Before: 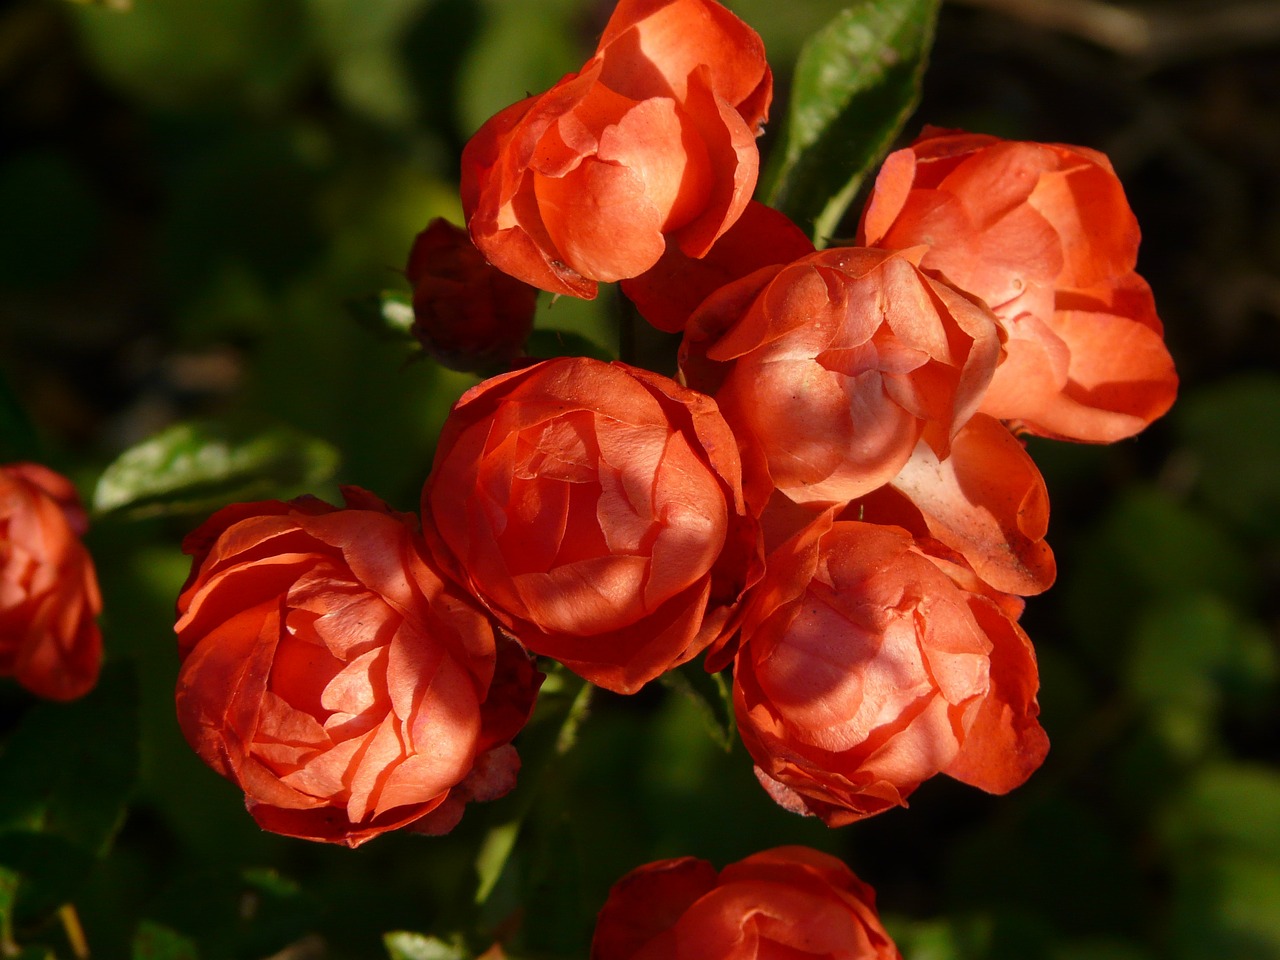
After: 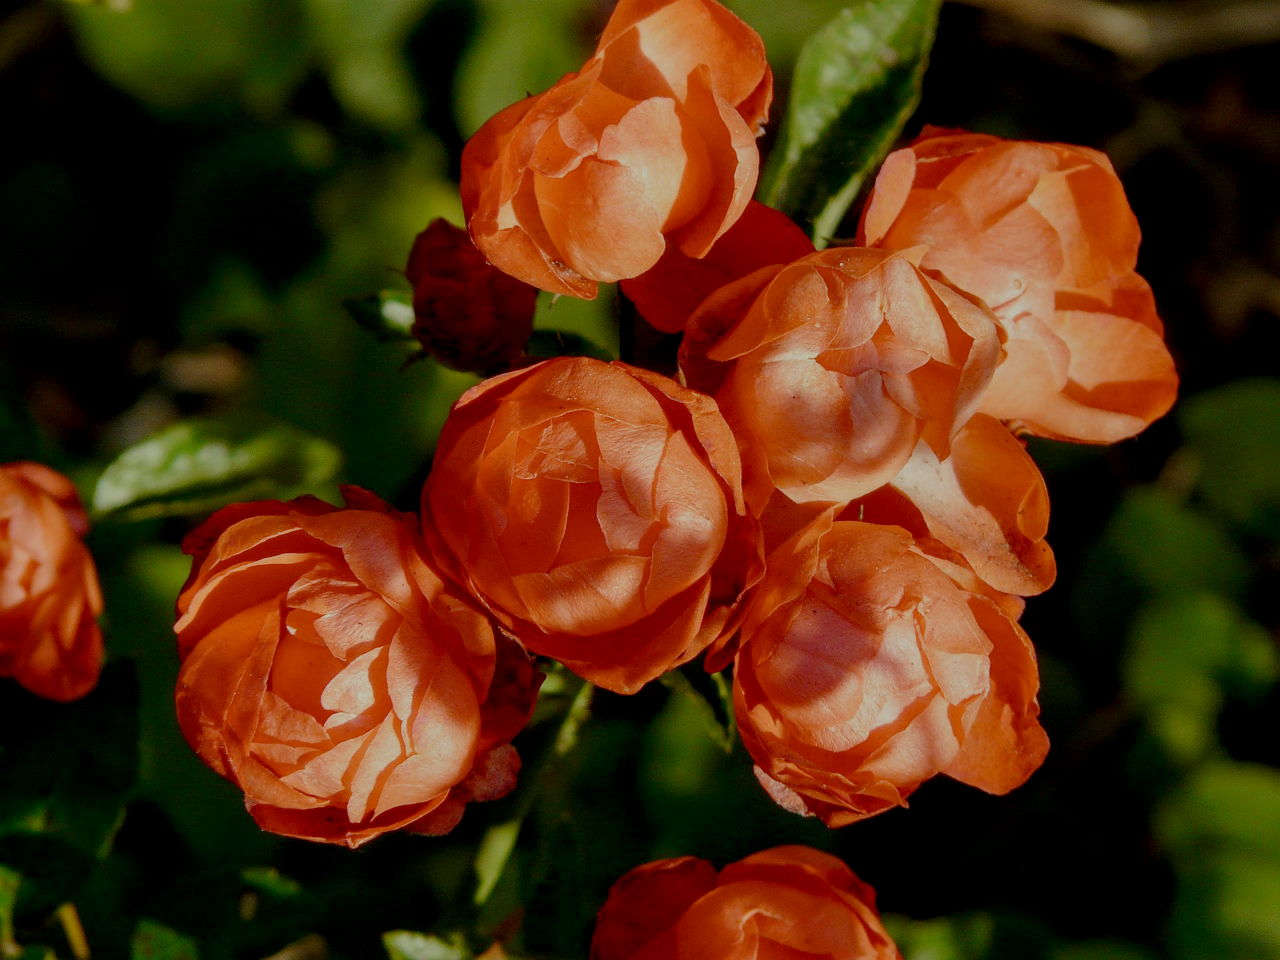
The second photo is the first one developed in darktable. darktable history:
color correction: highlights a* -6.35, highlights b* 0.672
local contrast: detail 130%
tone equalizer: on, module defaults
filmic rgb: middle gray luminance 2.71%, black relative exposure -9.94 EV, white relative exposure 6.99 EV, dynamic range scaling 9.33%, target black luminance 0%, hardness 3.16, latitude 43.73%, contrast 0.673, highlights saturation mix 4.59%, shadows ↔ highlights balance 13.13%, preserve chrominance no, color science v5 (2021)
